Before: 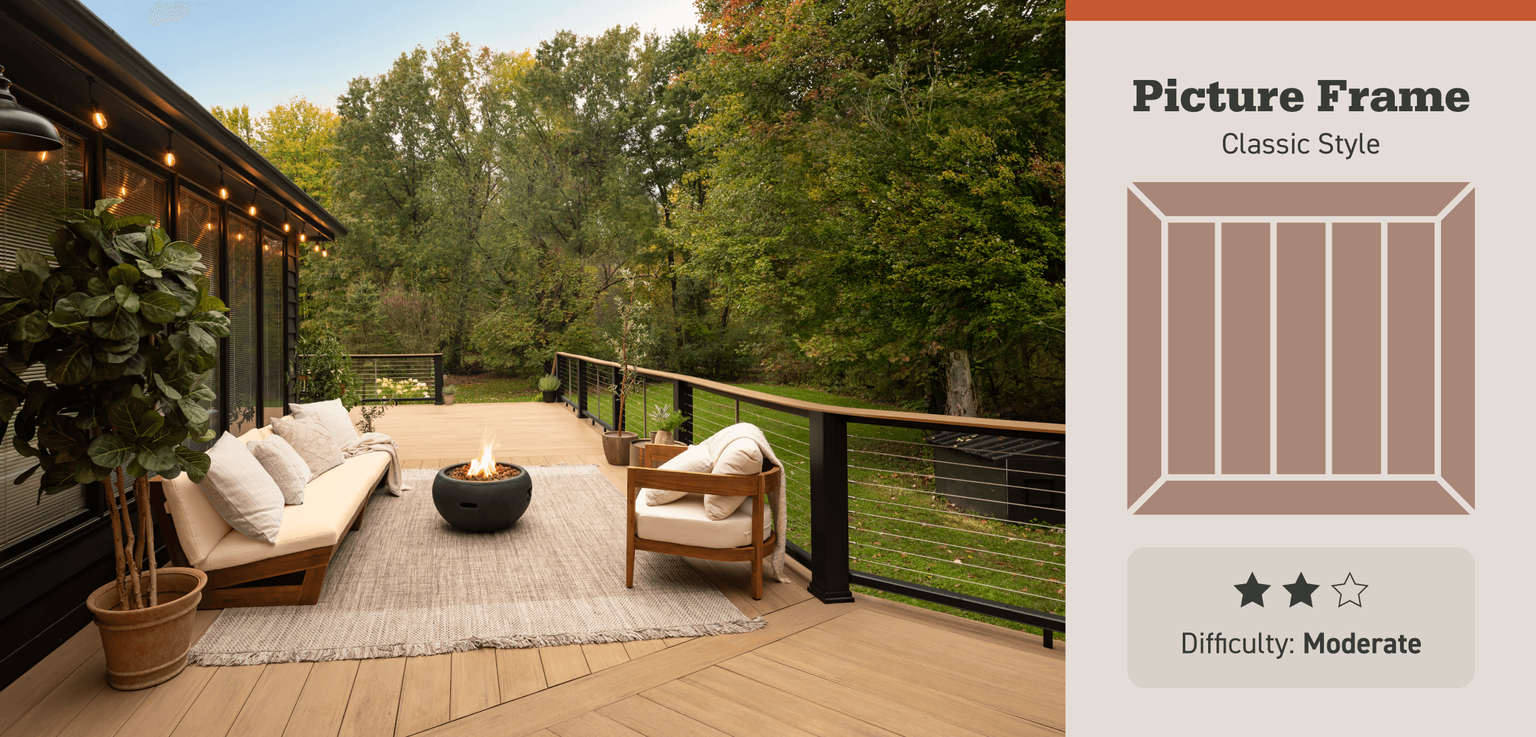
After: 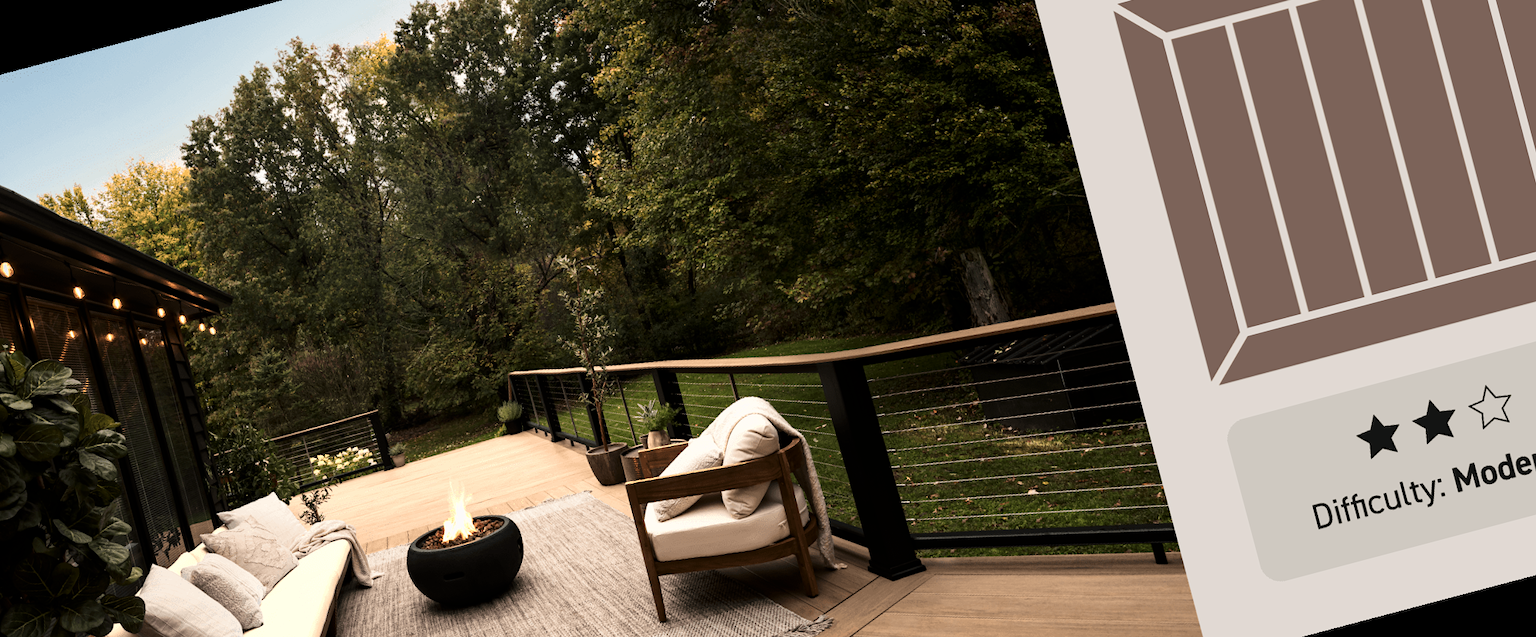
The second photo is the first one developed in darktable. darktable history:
rotate and perspective: rotation -14.8°, crop left 0.1, crop right 0.903, crop top 0.25, crop bottom 0.748
crop and rotate: left 2.536%, right 1.107%, bottom 2.246%
levels: levels [0, 0.618, 1]
contrast brightness saturation: contrast 0.15, brightness -0.01, saturation 0.1
color zones: curves: ch0 [(0.018, 0.548) (0.224, 0.64) (0.425, 0.447) (0.675, 0.575) (0.732, 0.579)]; ch1 [(0.066, 0.487) (0.25, 0.5) (0.404, 0.43) (0.75, 0.421) (0.956, 0.421)]; ch2 [(0.044, 0.561) (0.215, 0.465) (0.399, 0.544) (0.465, 0.548) (0.614, 0.447) (0.724, 0.43) (0.882, 0.623) (0.956, 0.632)]
